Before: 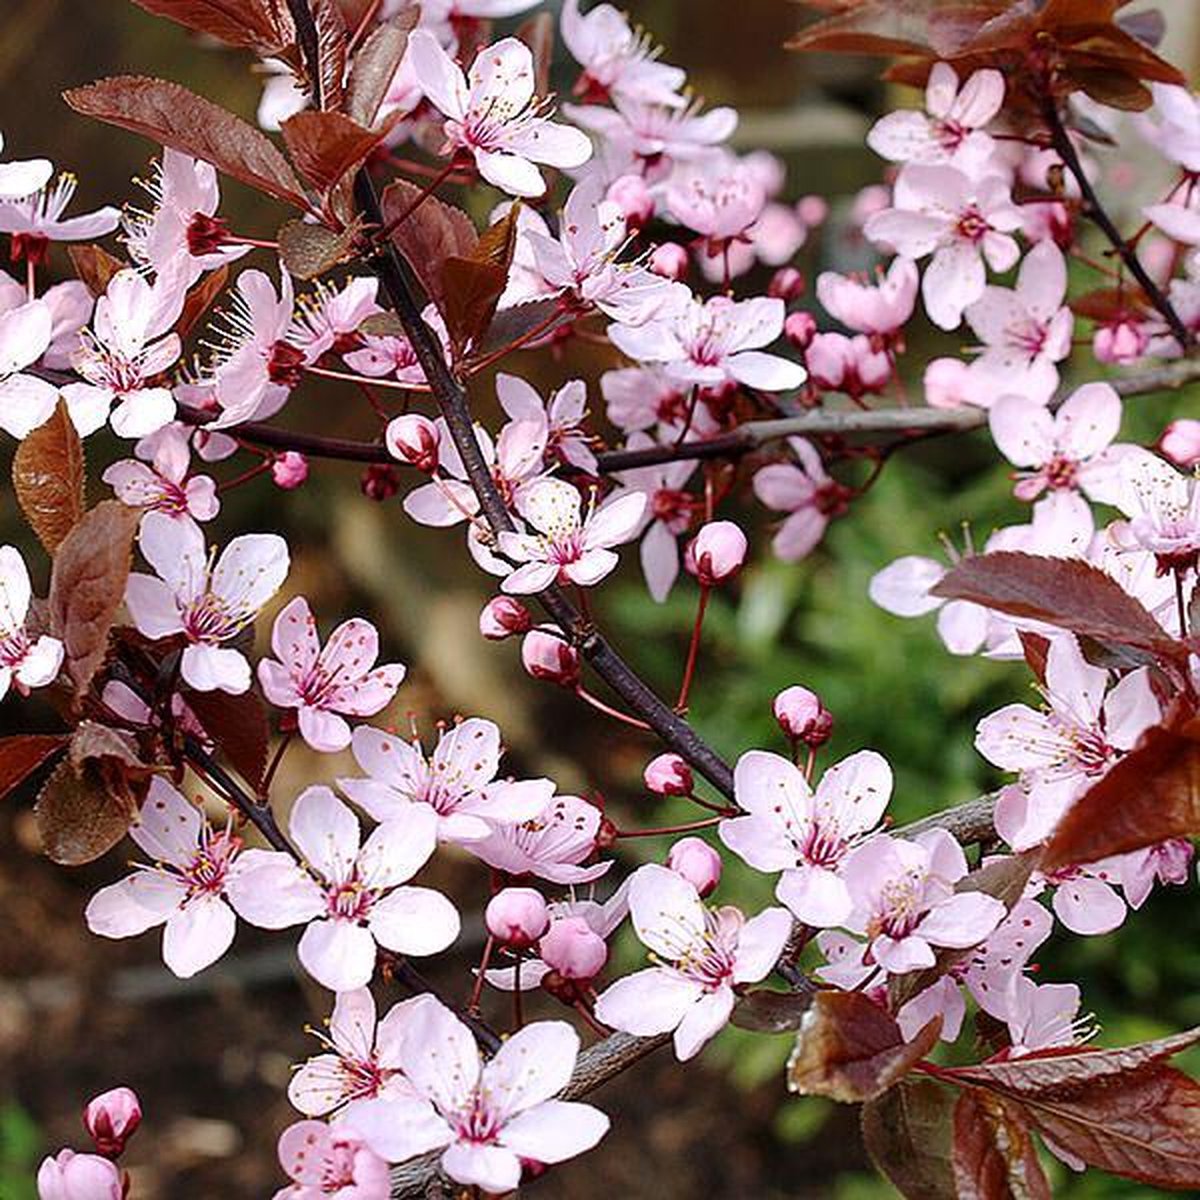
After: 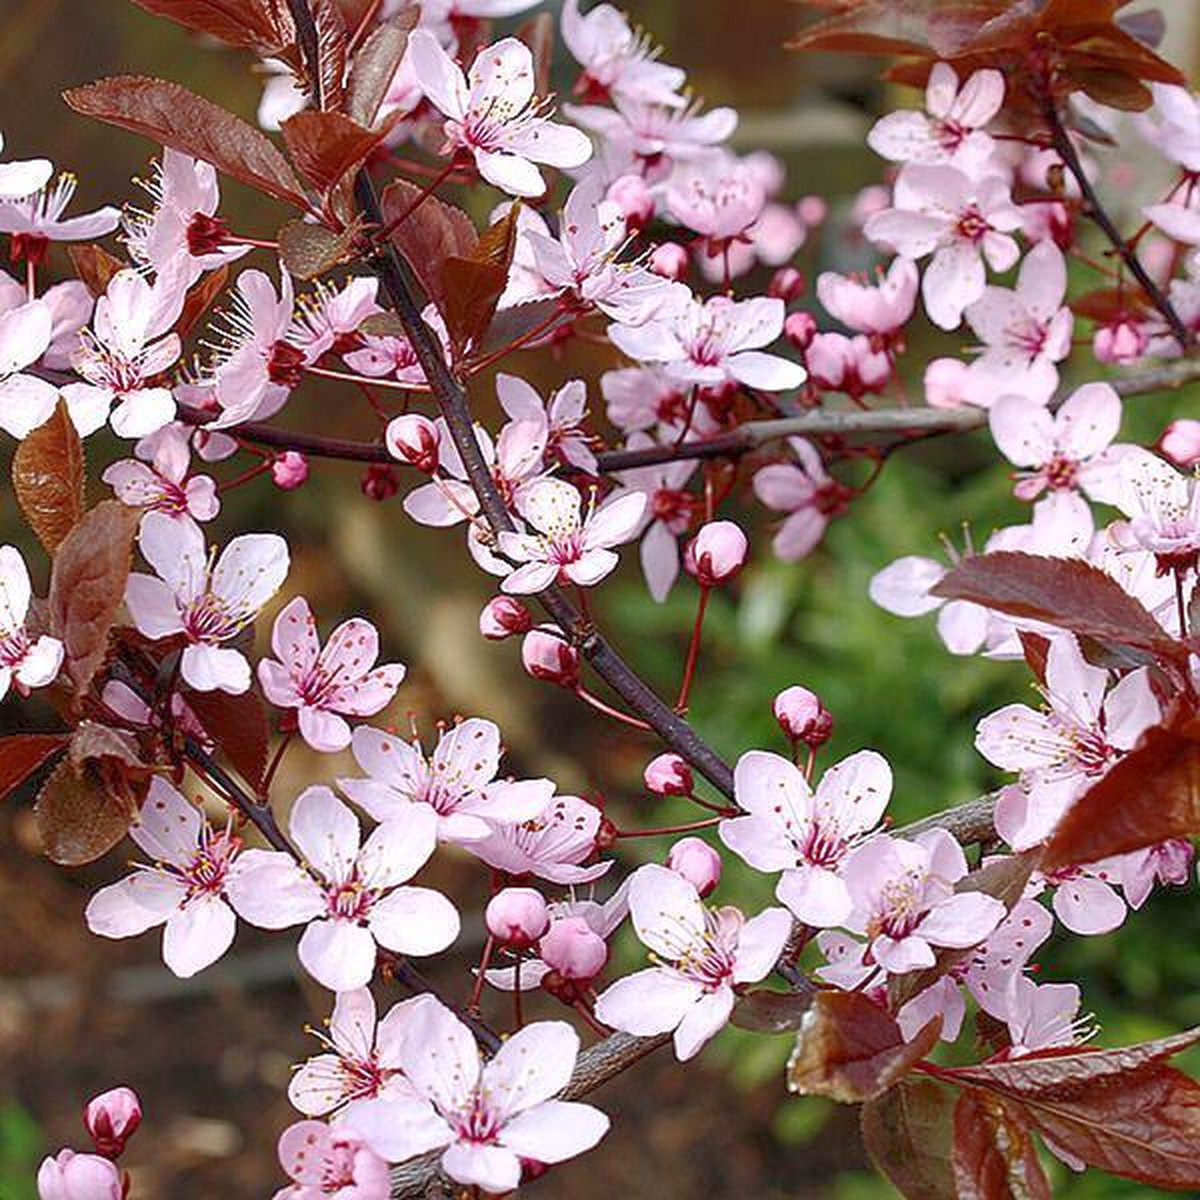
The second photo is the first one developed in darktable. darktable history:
rgb curve: curves: ch0 [(0, 0) (0.072, 0.166) (0.217, 0.293) (0.414, 0.42) (1, 1)], compensate middle gray true, preserve colors basic power
rotate and perspective: automatic cropping off
